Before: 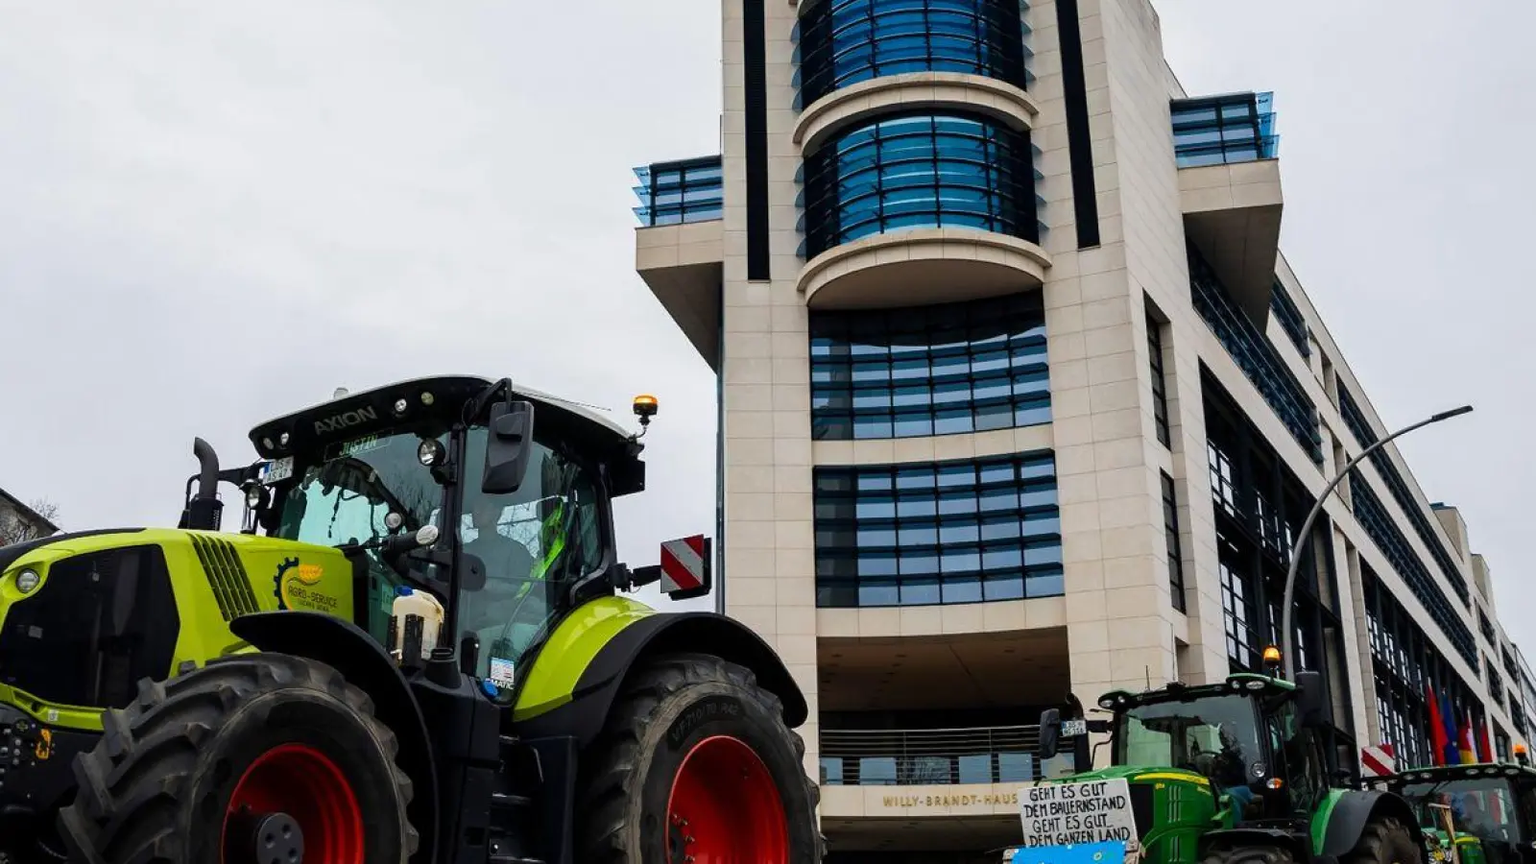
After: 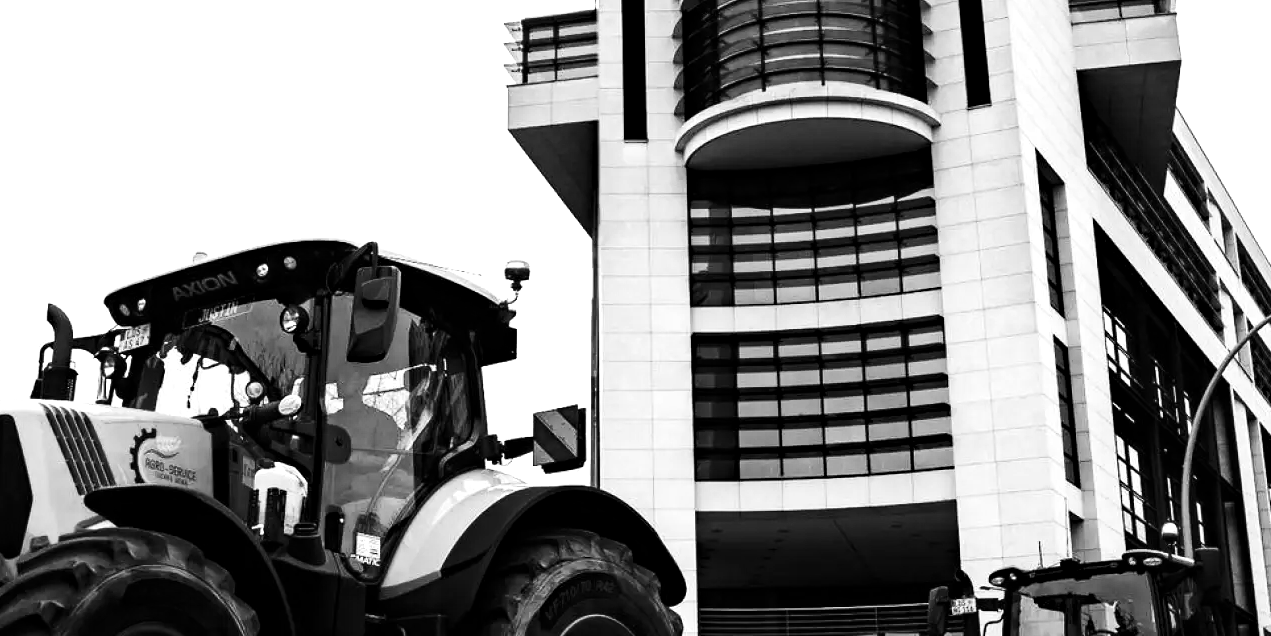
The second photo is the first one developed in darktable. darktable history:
haze removal: strength 0.29, distance 0.25, compatibility mode true, adaptive false
monochrome: a -6.99, b 35.61, size 1.4
crop: left 9.712%, top 16.928%, right 10.845%, bottom 12.332%
exposure: black level correction 0, exposure 1 EV, compensate exposure bias true, compensate highlight preservation false
contrast brightness saturation: contrast 0.21, brightness -0.11, saturation 0.21
